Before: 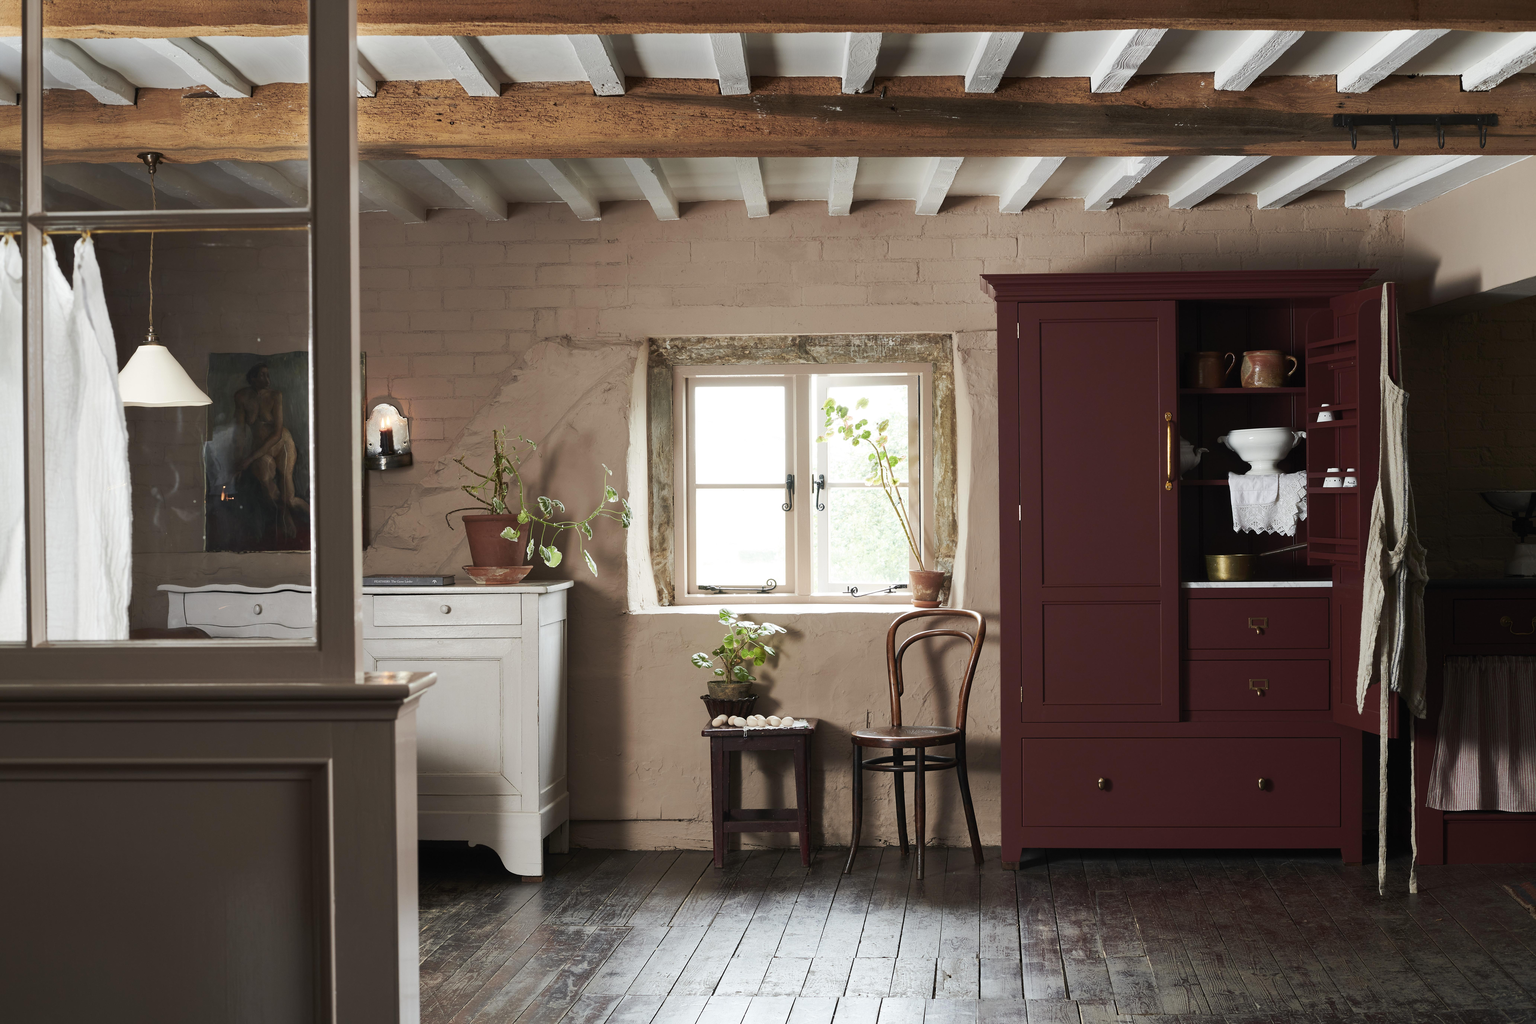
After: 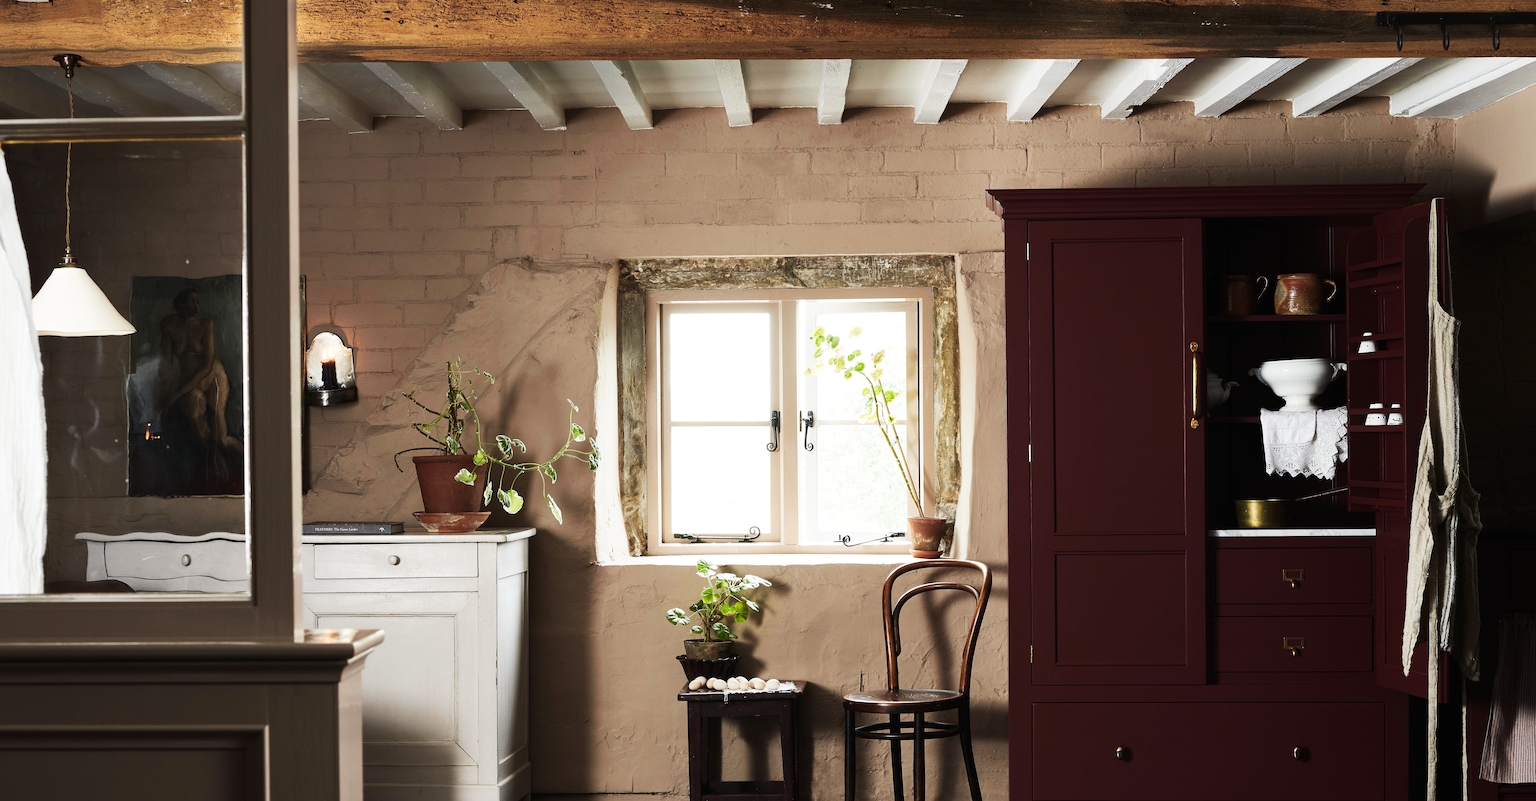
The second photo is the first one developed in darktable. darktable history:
crop: left 5.859%, top 10.122%, right 3.794%, bottom 19.158%
tone curve: curves: ch0 [(0, 0) (0.139, 0.067) (0.319, 0.269) (0.498, 0.505) (0.725, 0.824) (0.864, 0.945) (0.985, 1)]; ch1 [(0, 0) (0.291, 0.197) (0.456, 0.426) (0.495, 0.488) (0.557, 0.578) (0.599, 0.644) (0.702, 0.786) (1, 1)]; ch2 [(0, 0) (0.125, 0.089) (0.353, 0.329) (0.447, 0.43) (0.557, 0.566) (0.63, 0.667) (1, 1)], preserve colors none
